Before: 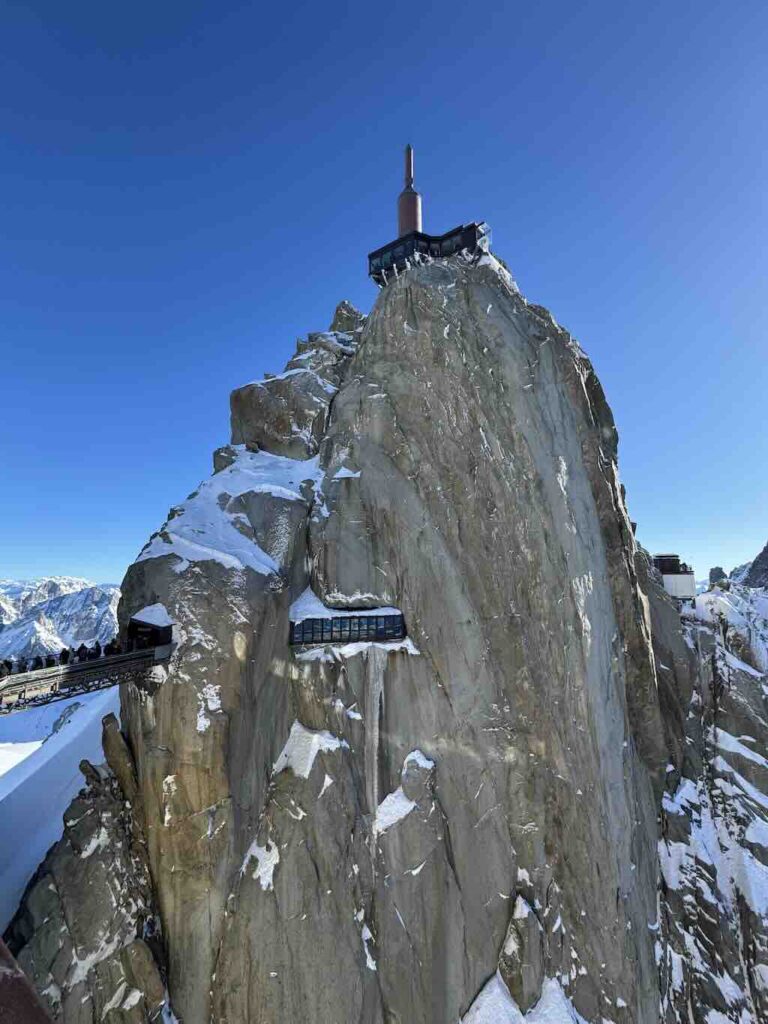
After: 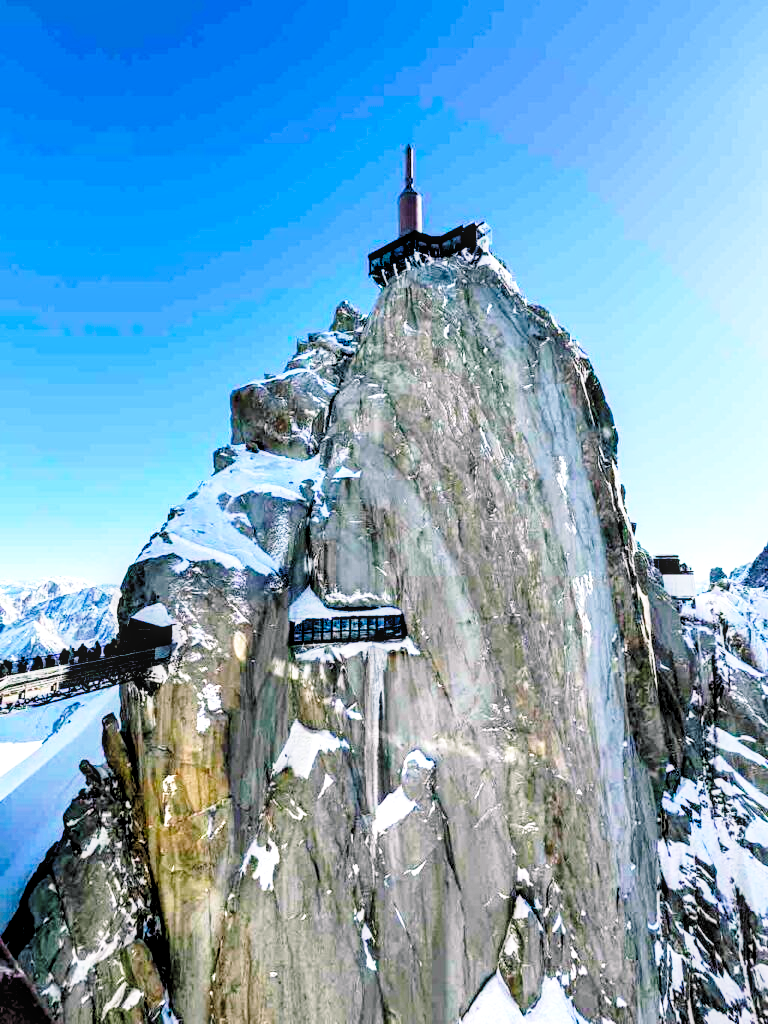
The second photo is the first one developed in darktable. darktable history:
exposure: compensate highlight preservation false
base curve: curves: ch0 [(0, 0) (0.028, 0.03) (0.121, 0.232) (0.46, 0.748) (0.859, 0.968) (1, 1)], preserve colors none
color balance rgb: shadows lift › chroma 2%, shadows lift › hue 217.2°, power › chroma 0.25%, power › hue 60°, highlights gain › chroma 1.5%, highlights gain › hue 309.6°, global offset › luminance -0.5%, perceptual saturation grading › global saturation 15%, global vibrance 20%
local contrast: on, module defaults
tone curve: curves: ch0 [(0, 0) (0.003, 0.003) (0.011, 0.012) (0.025, 0.026) (0.044, 0.046) (0.069, 0.072) (0.1, 0.104) (0.136, 0.141) (0.177, 0.185) (0.224, 0.234) (0.277, 0.289) (0.335, 0.349) (0.399, 0.415) (0.468, 0.488) (0.543, 0.566) (0.623, 0.649) (0.709, 0.739) (0.801, 0.834) (0.898, 0.923) (1, 1)], preserve colors none
rgb levels: levels [[0.013, 0.434, 0.89], [0, 0.5, 1], [0, 0.5, 1]]
shadows and highlights: shadows 20.55, highlights -20.99, soften with gaussian
tone equalizer: -8 EV -0.417 EV, -7 EV -0.389 EV, -6 EV -0.333 EV, -5 EV -0.222 EV, -3 EV 0.222 EV, -2 EV 0.333 EV, -1 EV 0.389 EV, +0 EV 0.417 EV, edges refinement/feathering 500, mask exposure compensation -1.57 EV, preserve details no
